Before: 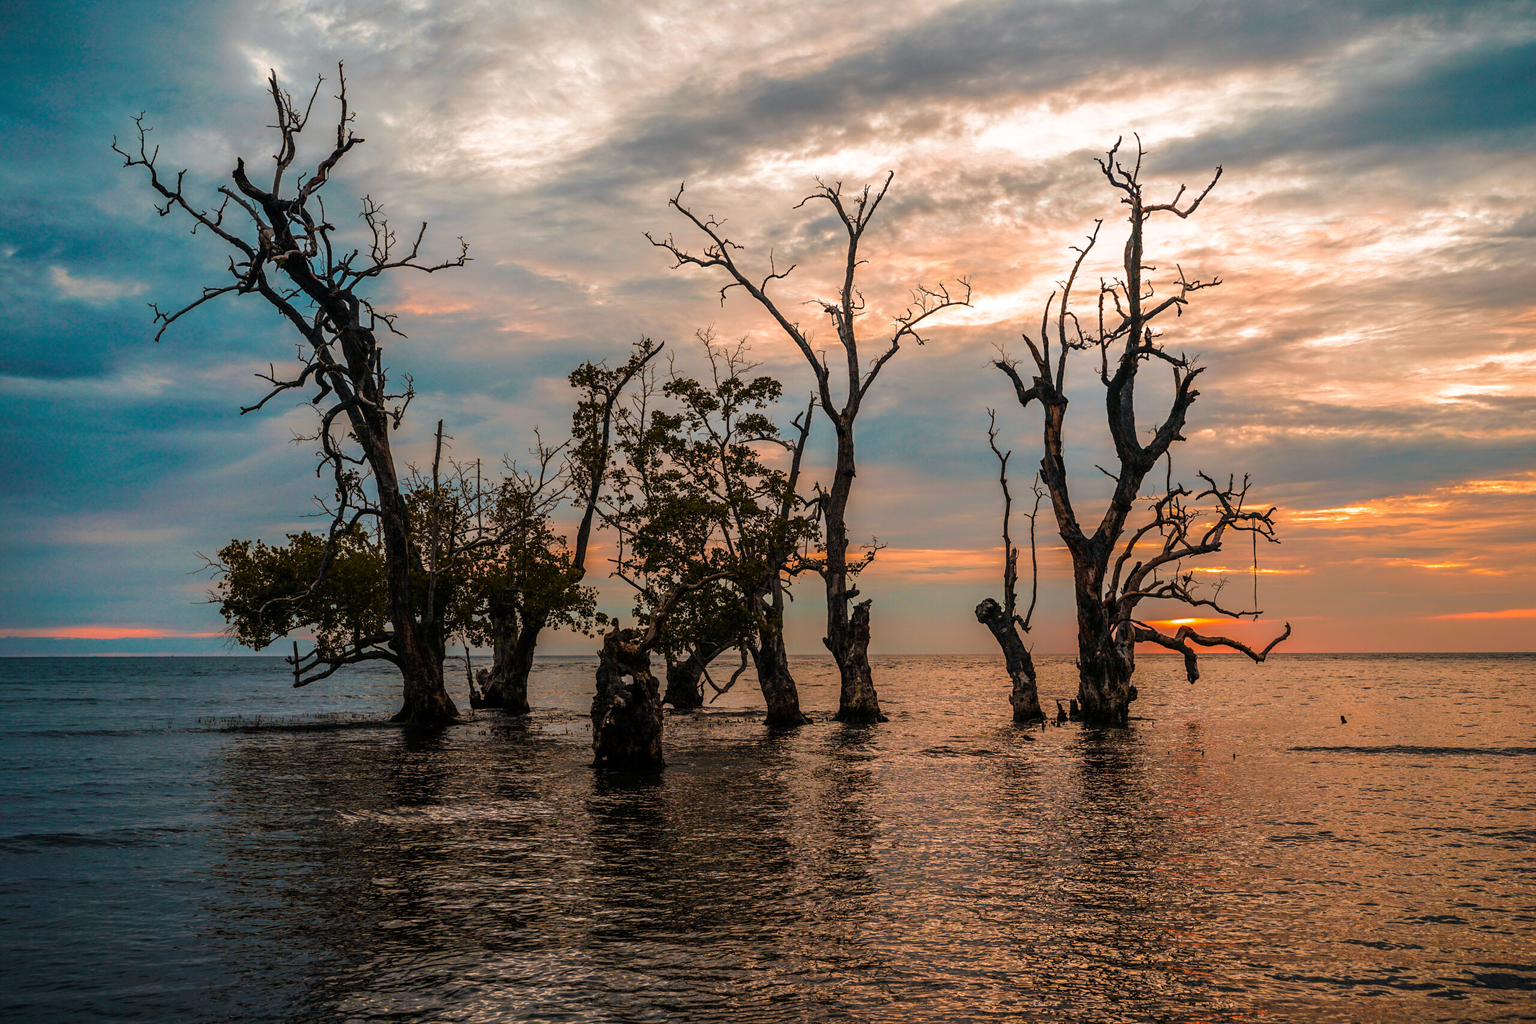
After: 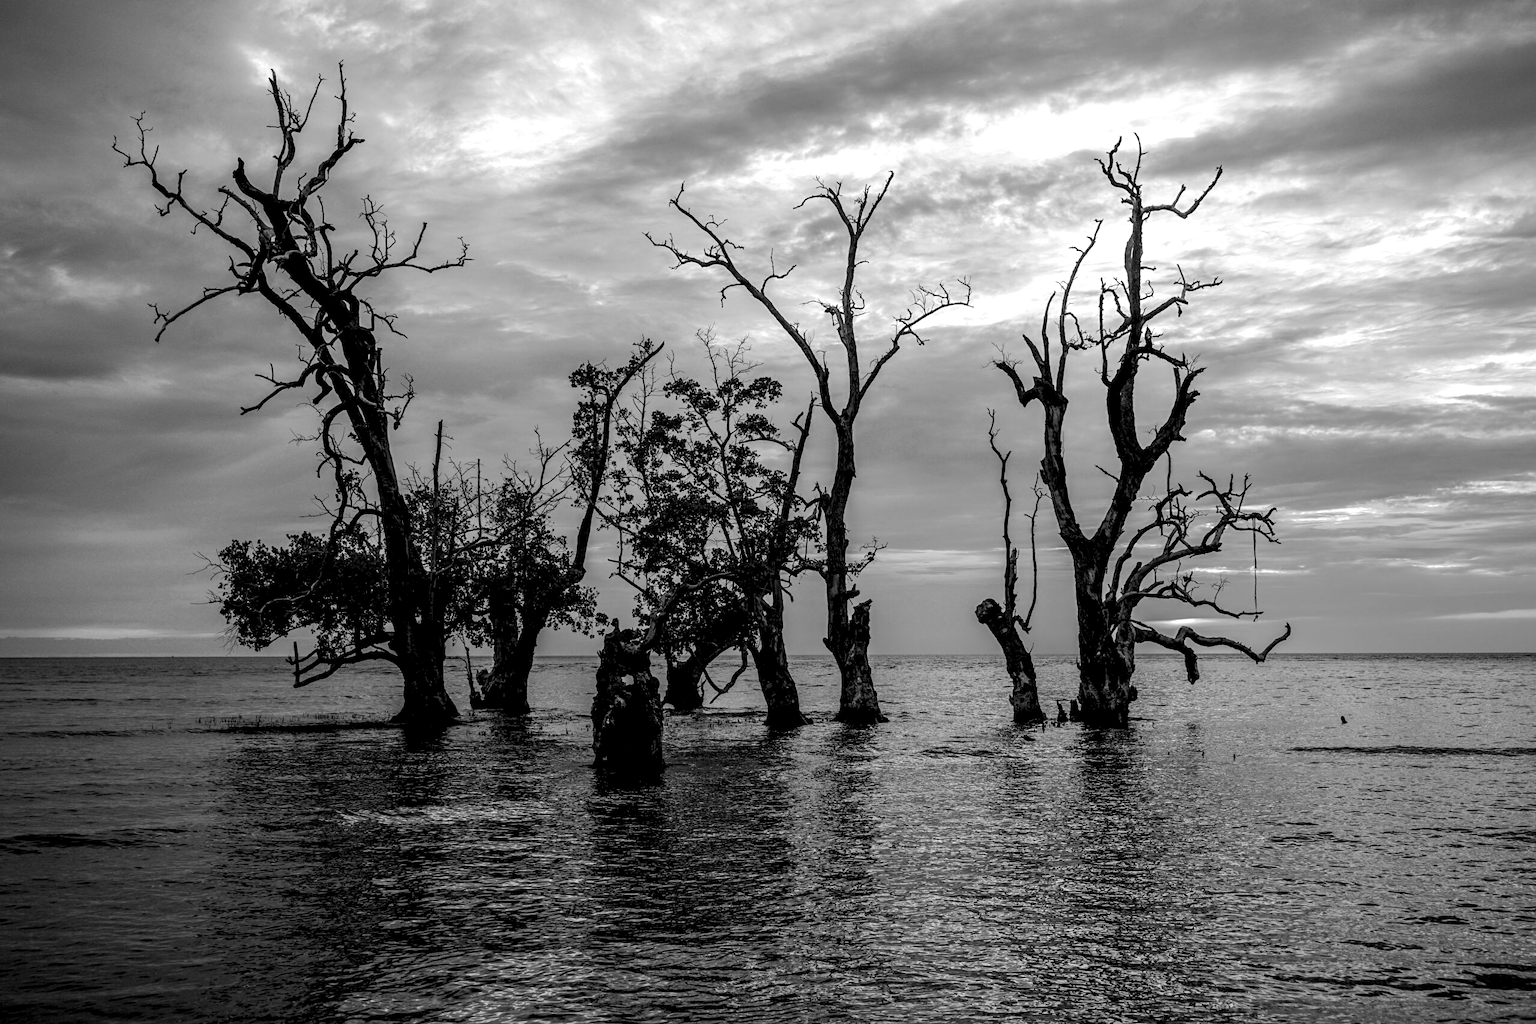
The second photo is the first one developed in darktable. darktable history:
rgb levels: levels [[0.01, 0.419, 0.839], [0, 0.5, 1], [0, 0.5, 1]]
tone equalizer: on, module defaults
color zones: curves: ch1 [(0, -0.014) (0.143, -0.013) (0.286, -0.013) (0.429, -0.016) (0.571, -0.019) (0.714, -0.015) (0.857, 0.002) (1, -0.014)]
